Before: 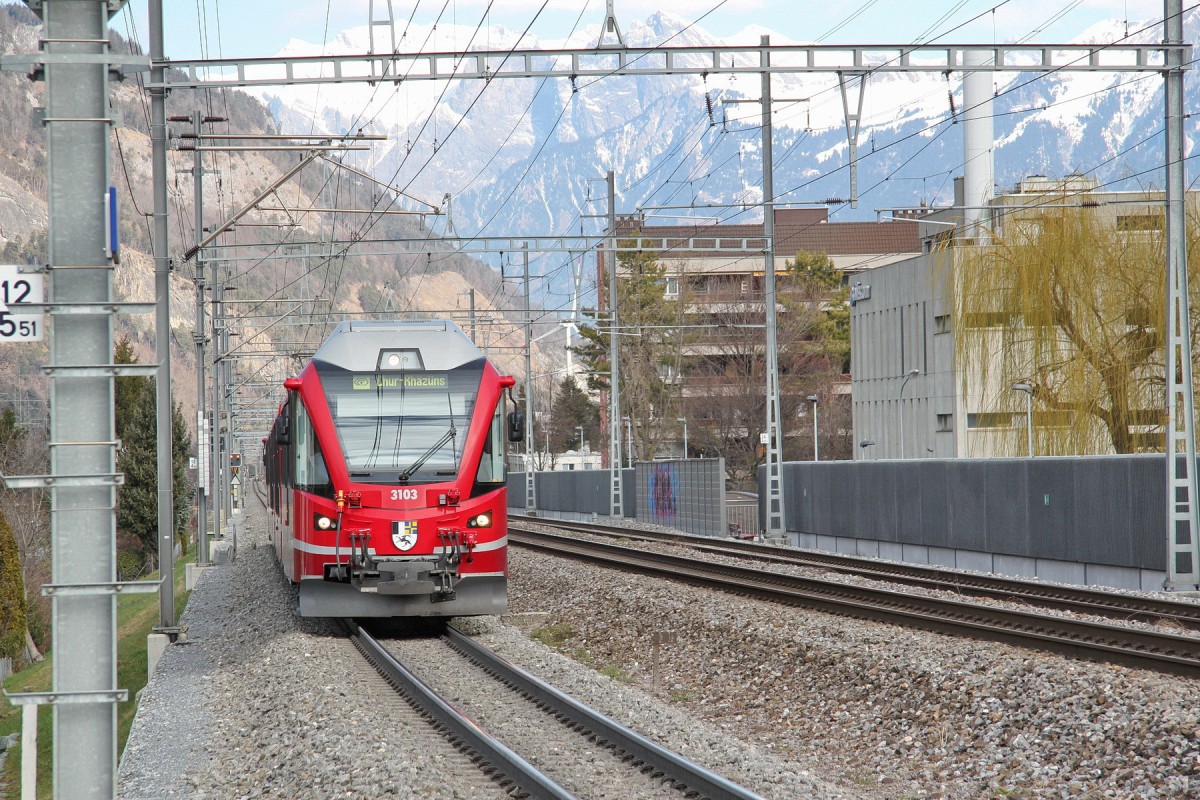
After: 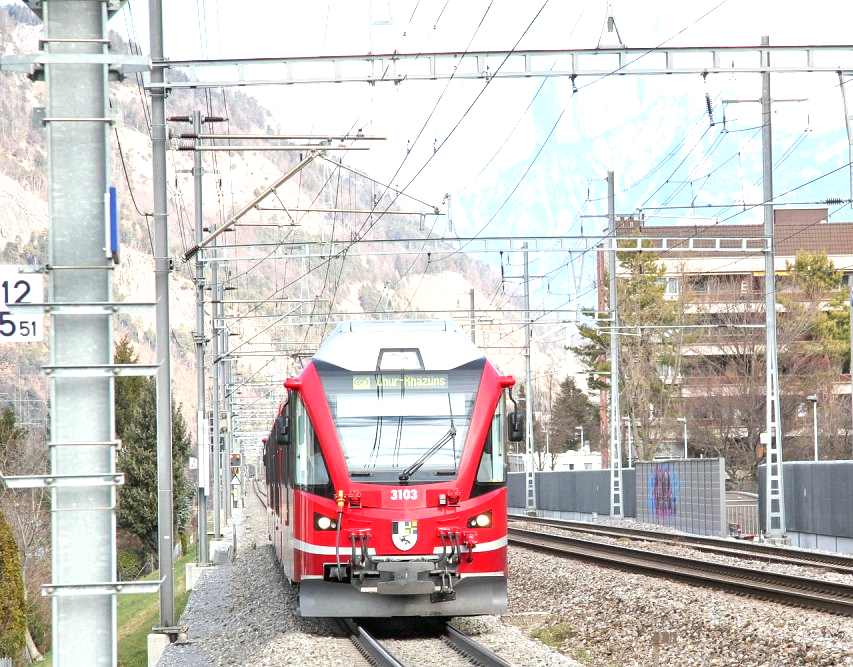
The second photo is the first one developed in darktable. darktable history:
contrast brightness saturation: contrast 0.071
exposure: black level correction 0.001, exposure 1.053 EV, compensate exposure bias true, compensate highlight preservation false
crop: right 28.901%, bottom 16.528%
